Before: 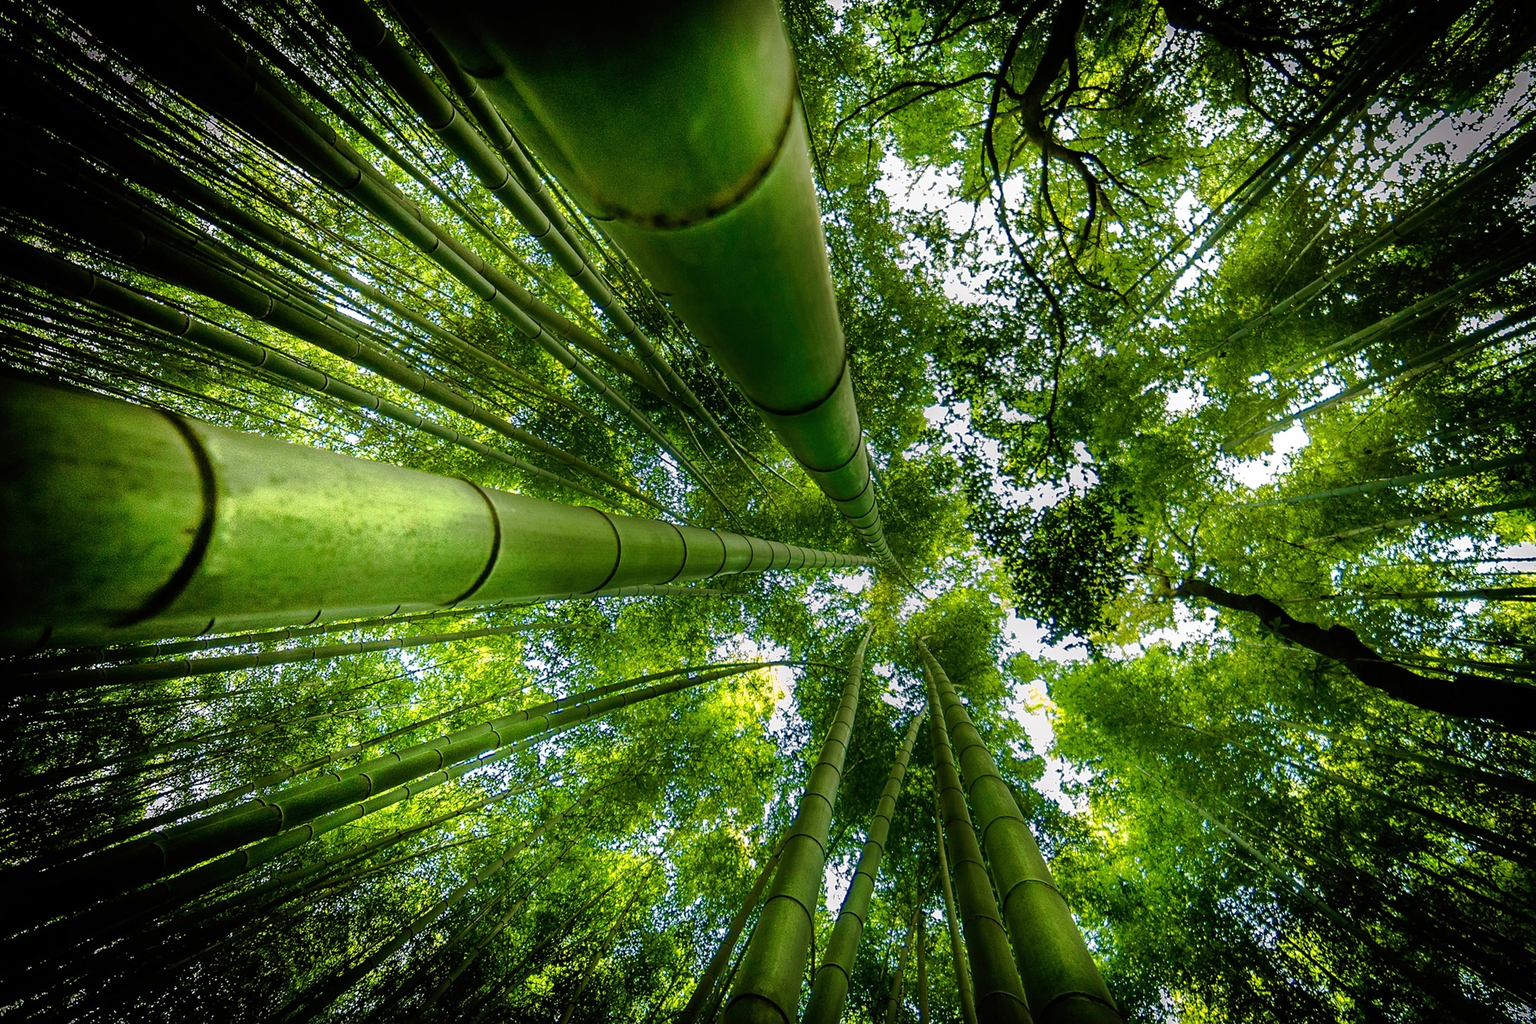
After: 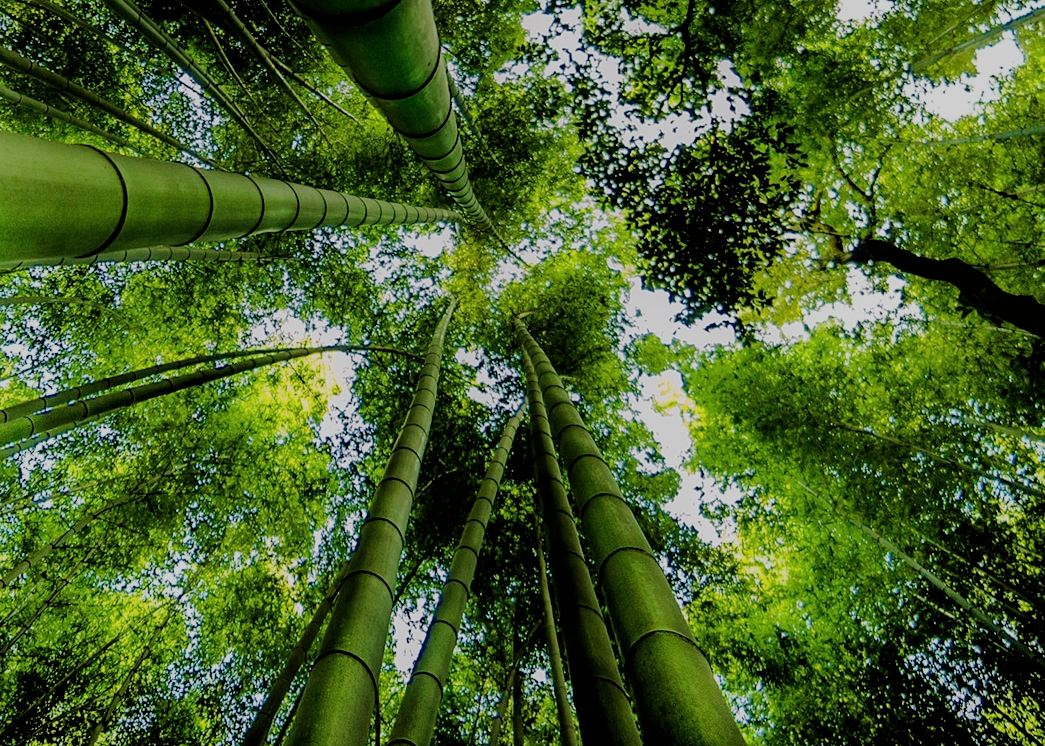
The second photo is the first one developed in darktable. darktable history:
shadows and highlights: shadows 10.32, white point adjustment 0.882, highlights -39.16
crop: left 34.082%, top 38.666%, right 13.626%, bottom 5.353%
exposure: compensate highlight preservation false
filmic rgb: black relative exposure -4.32 EV, white relative exposure 4.56 EV, hardness 2.38, contrast 1.054
tone equalizer: mask exposure compensation -0.49 EV
